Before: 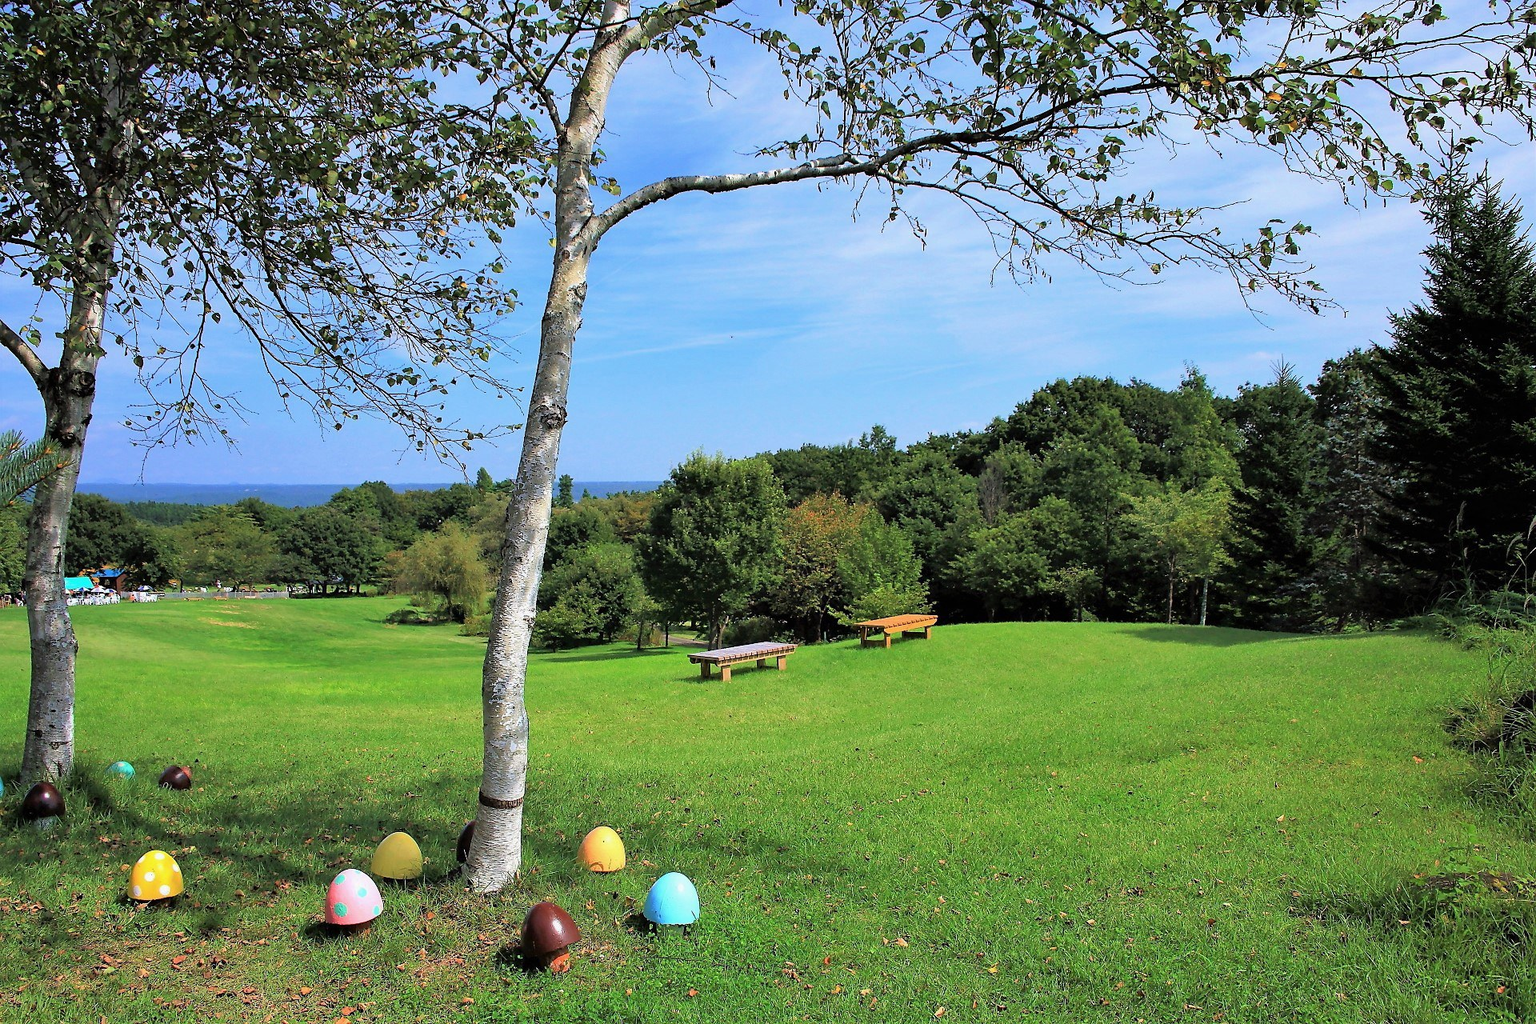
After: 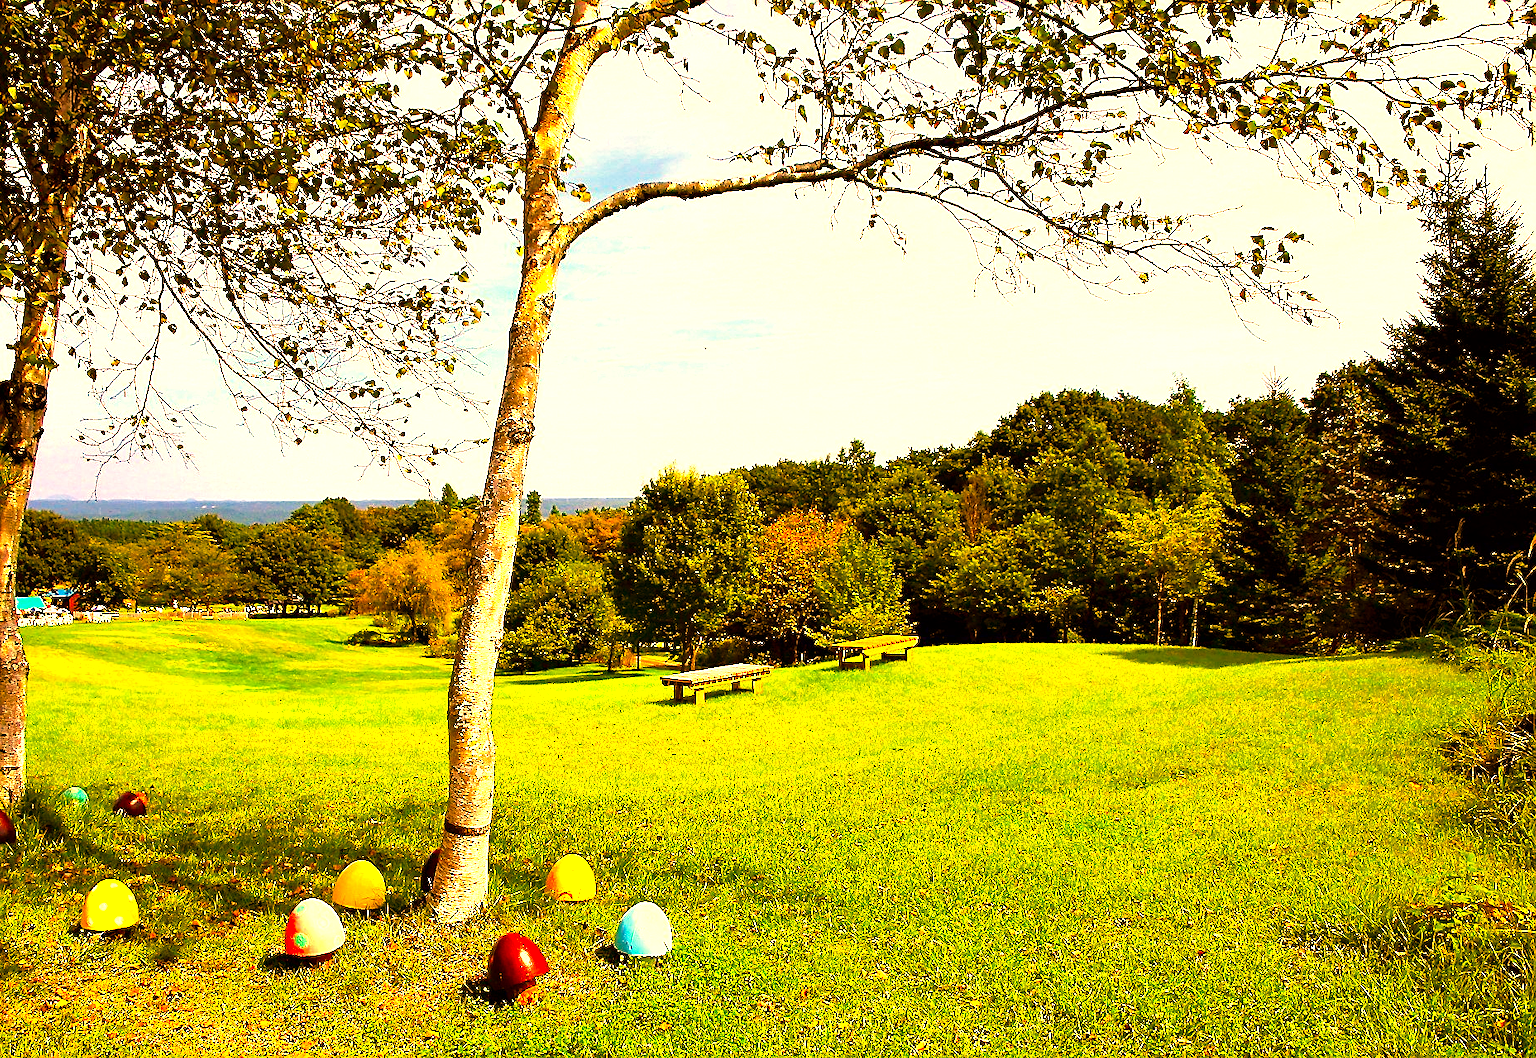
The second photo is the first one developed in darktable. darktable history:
color balance rgb: perceptual saturation grading › global saturation 25%, global vibrance 20%
sharpen: on, module defaults
exposure: exposure 1.16 EV, compensate exposure bias true, compensate highlight preservation false
white balance: red 1.467, blue 0.684
crop and rotate: left 3.238%
contrast brightness saturation: brightness -0.25, saturation 0.2
